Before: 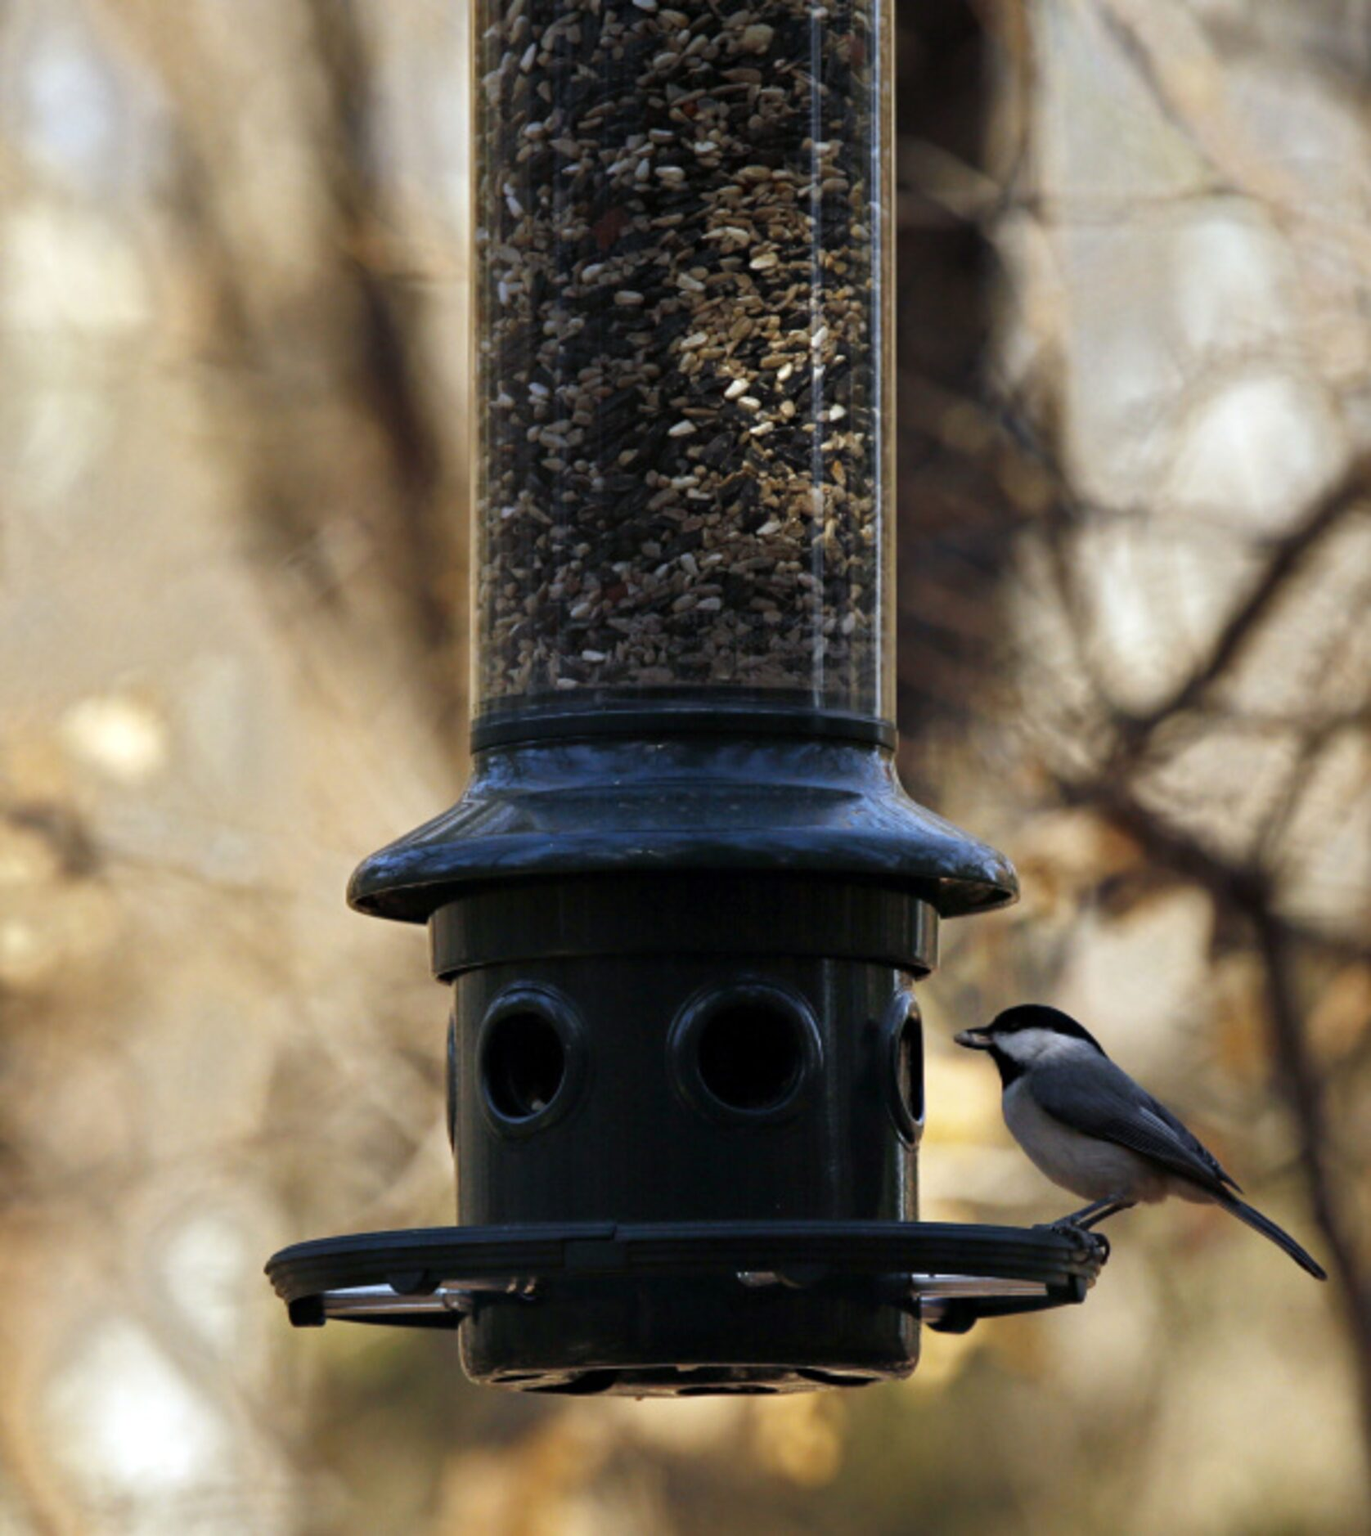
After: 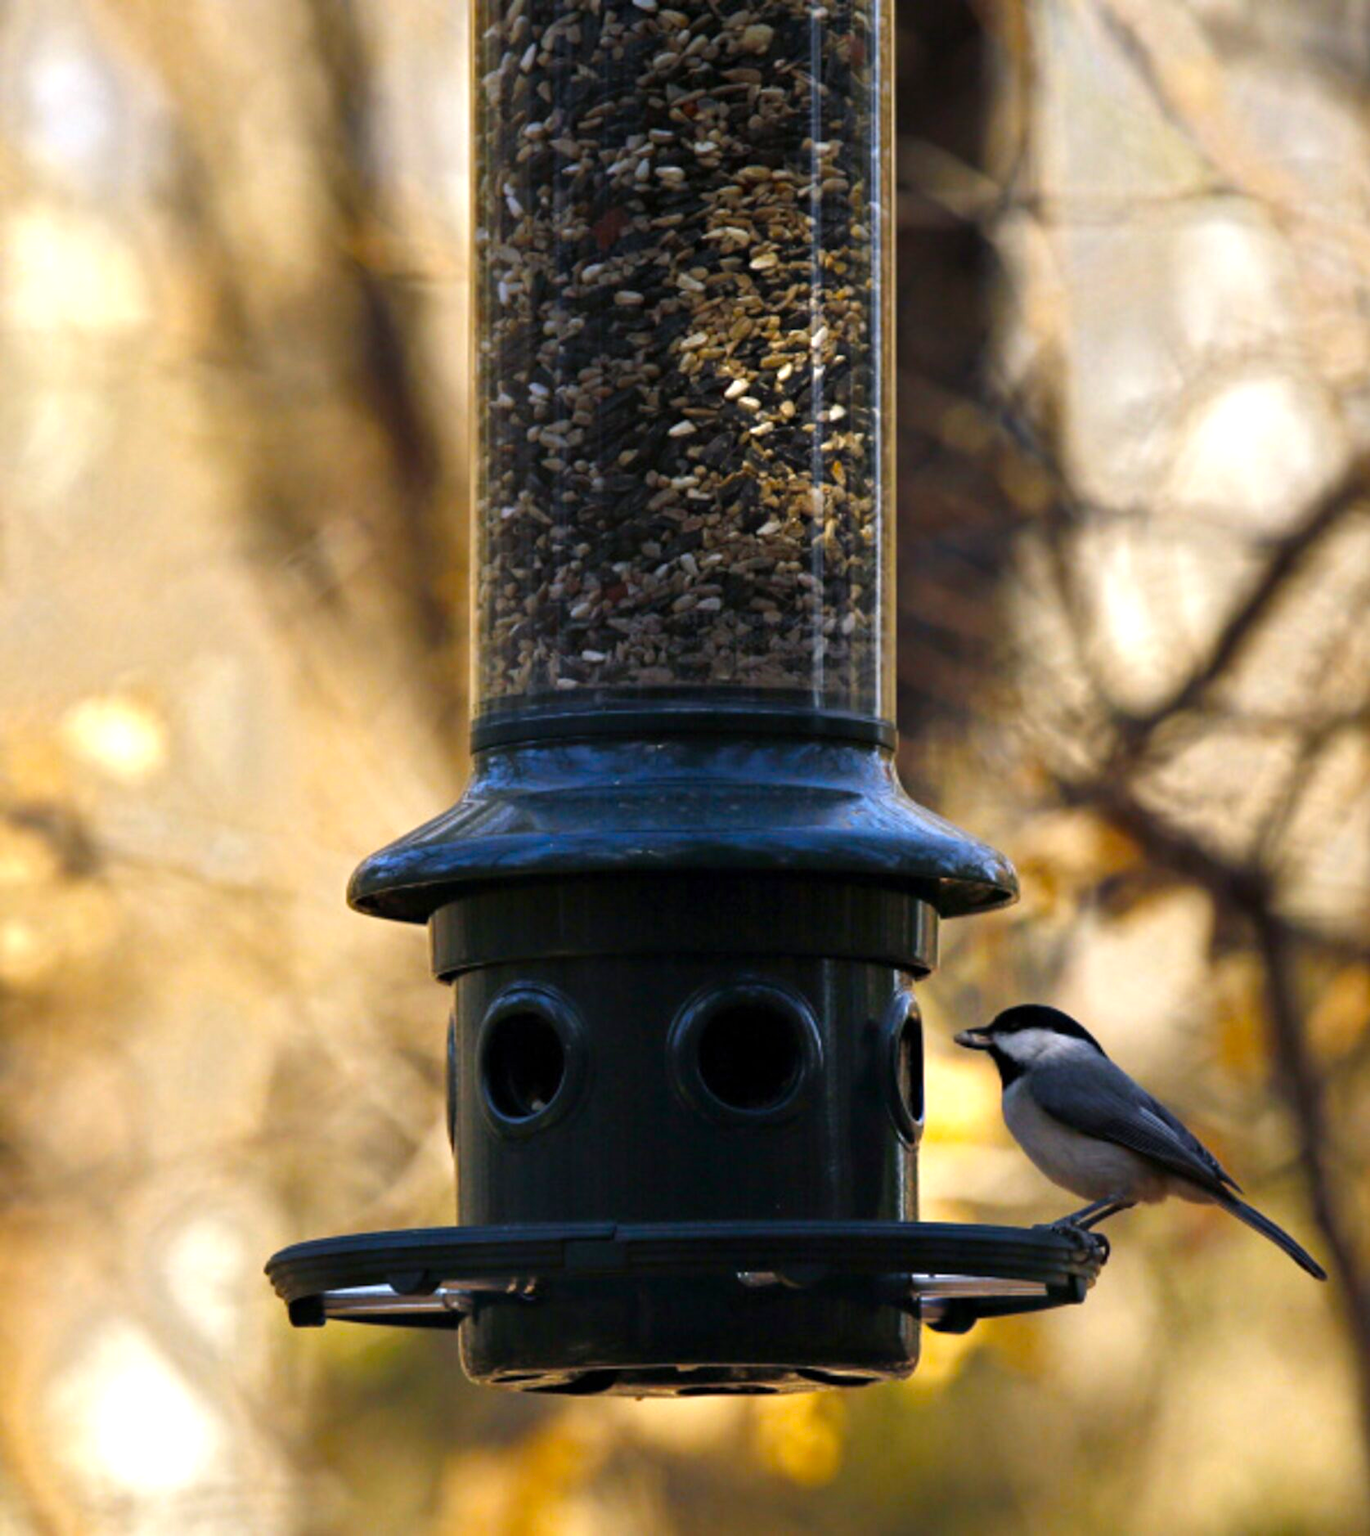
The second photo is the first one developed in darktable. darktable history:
color balance rgb: highlights gain › chroma 1.594%, highlights gain › hue 57.2°, linear chroma grading › global chroma 15.127%, perceptual saturation grading › global saturation 19.488%, perceptual brilliance grading › global brilliance 11.411%
